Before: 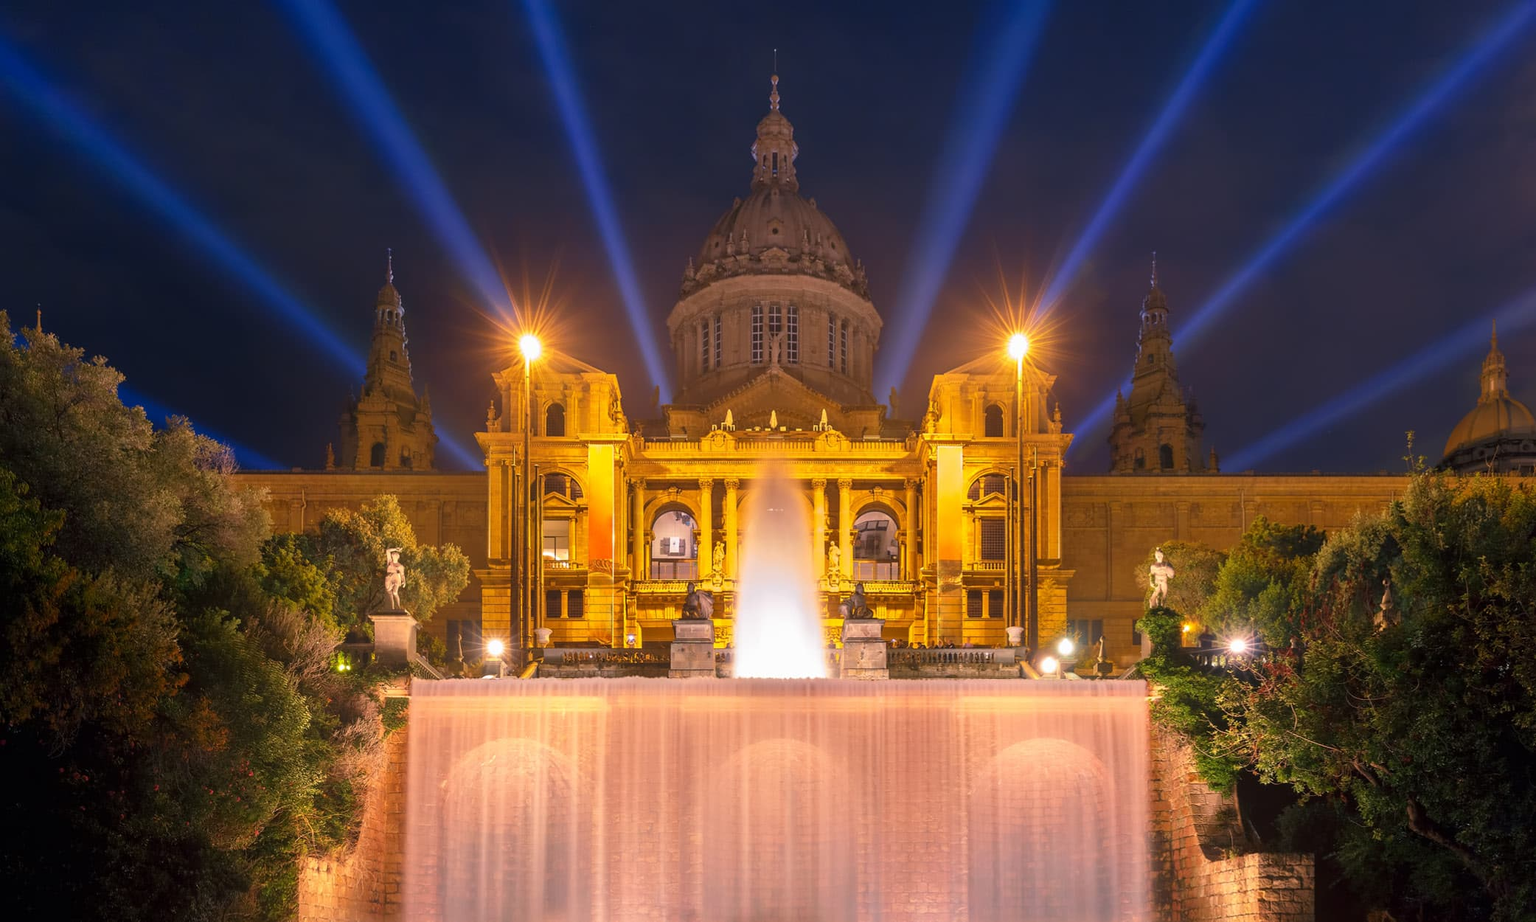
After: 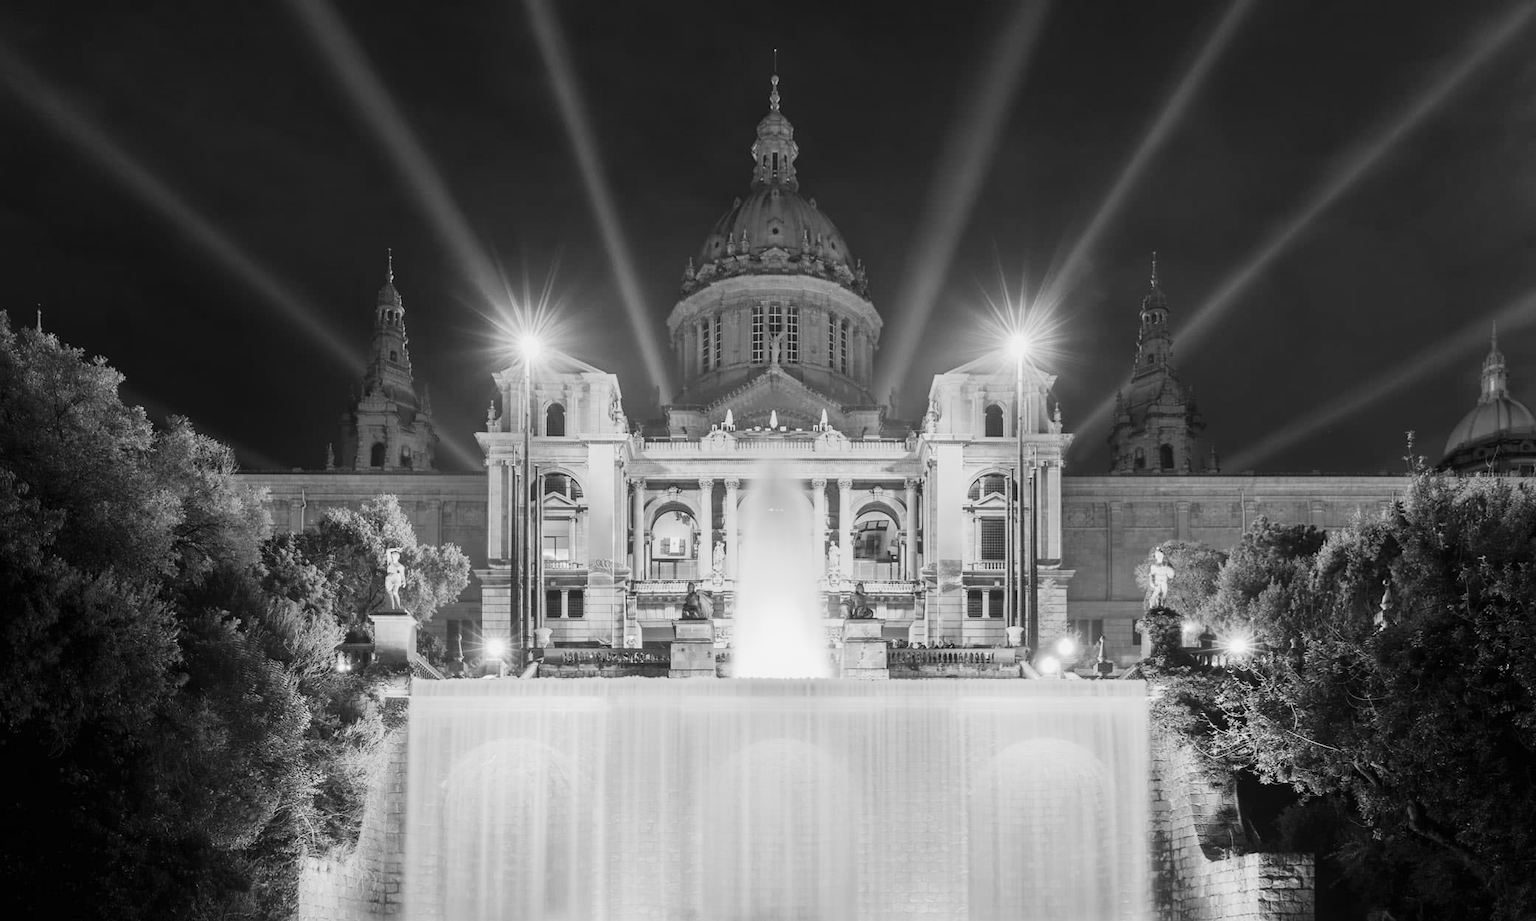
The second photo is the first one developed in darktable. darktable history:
color balance rgb: contrast -10%
monochrome: on, module defaults
rgb curve: curves: ch0 [(0, 0) (0.21, 0.15) (0.24, 0.21) (0.5, 0.75) (0.75, 0.96) (0.89, 0.99) (1, 1)]; ch1 [(0, 0.02) (0.21, 0.13) (0.25, 0.2) (0.5, 0.67) (0.75, 0.9) (0.89, 0.97) (1, 1)]; ch2 [(0, 0.02) (0.21, 0.13) (0.25, 0.2) (0.5, 0.67) (0.75, 0.9) (0.89, 0.97) (1, 1)], compensate middle gray true | blend: blend mode normal, opacity 50%; mask: uniform (no mask)
